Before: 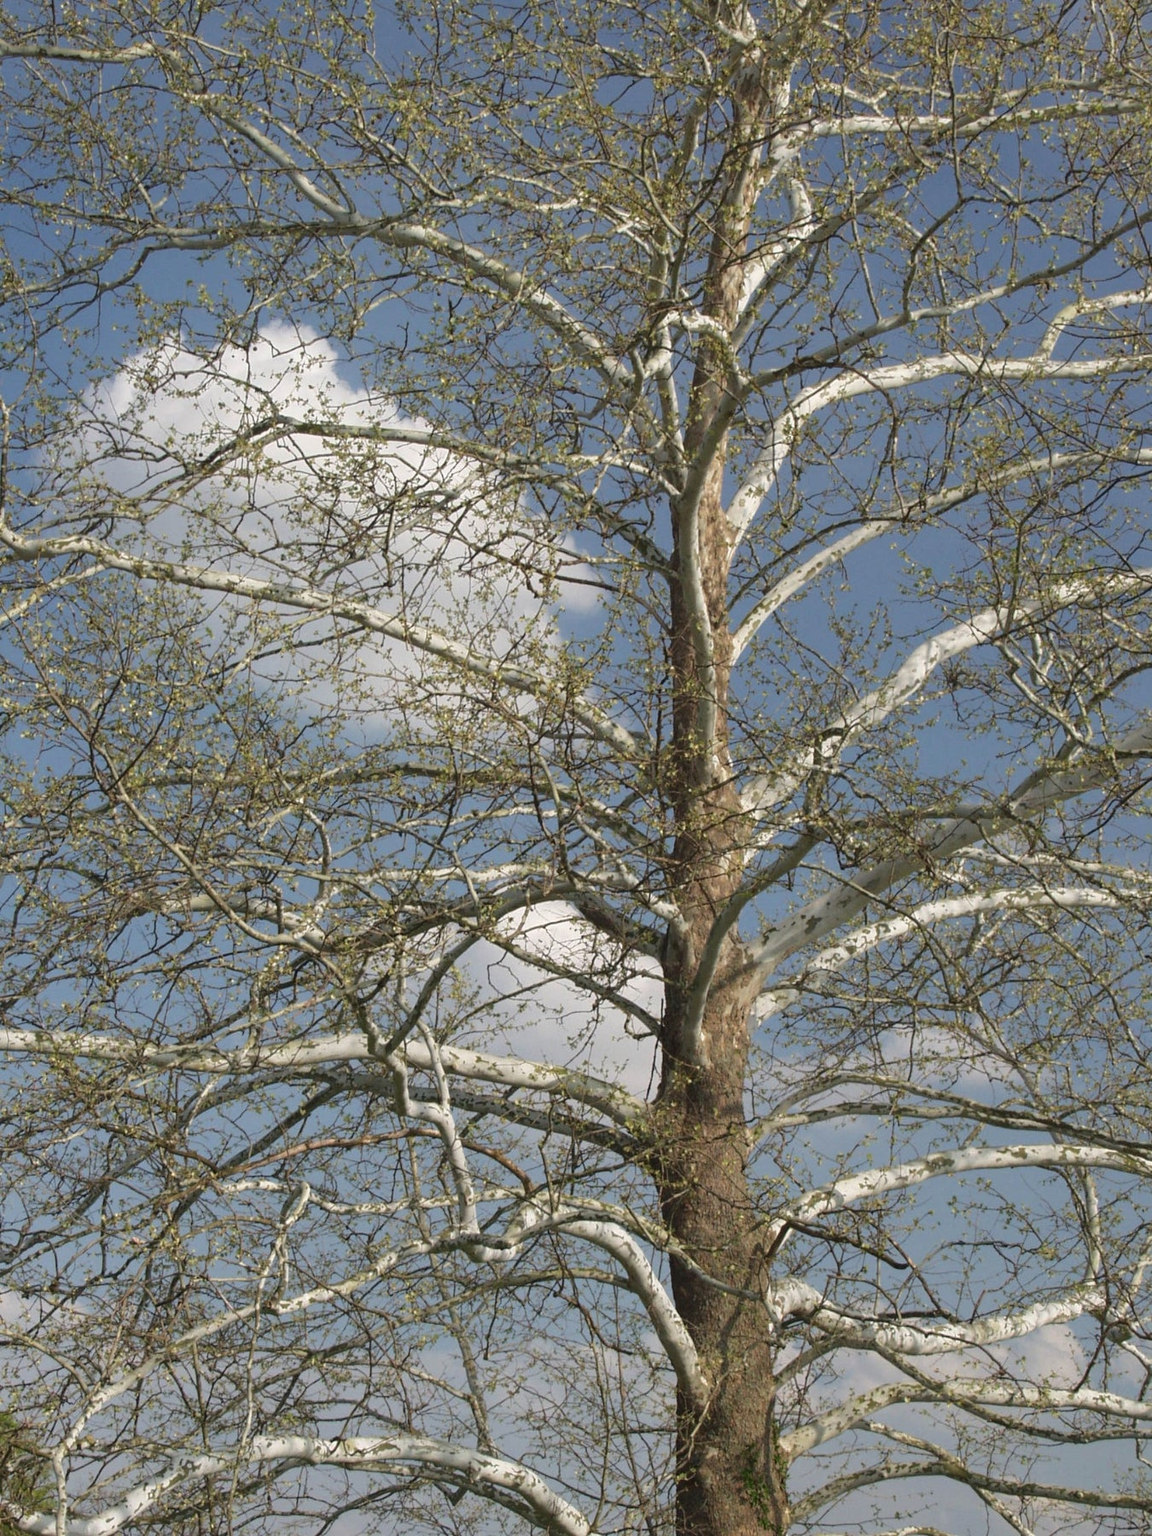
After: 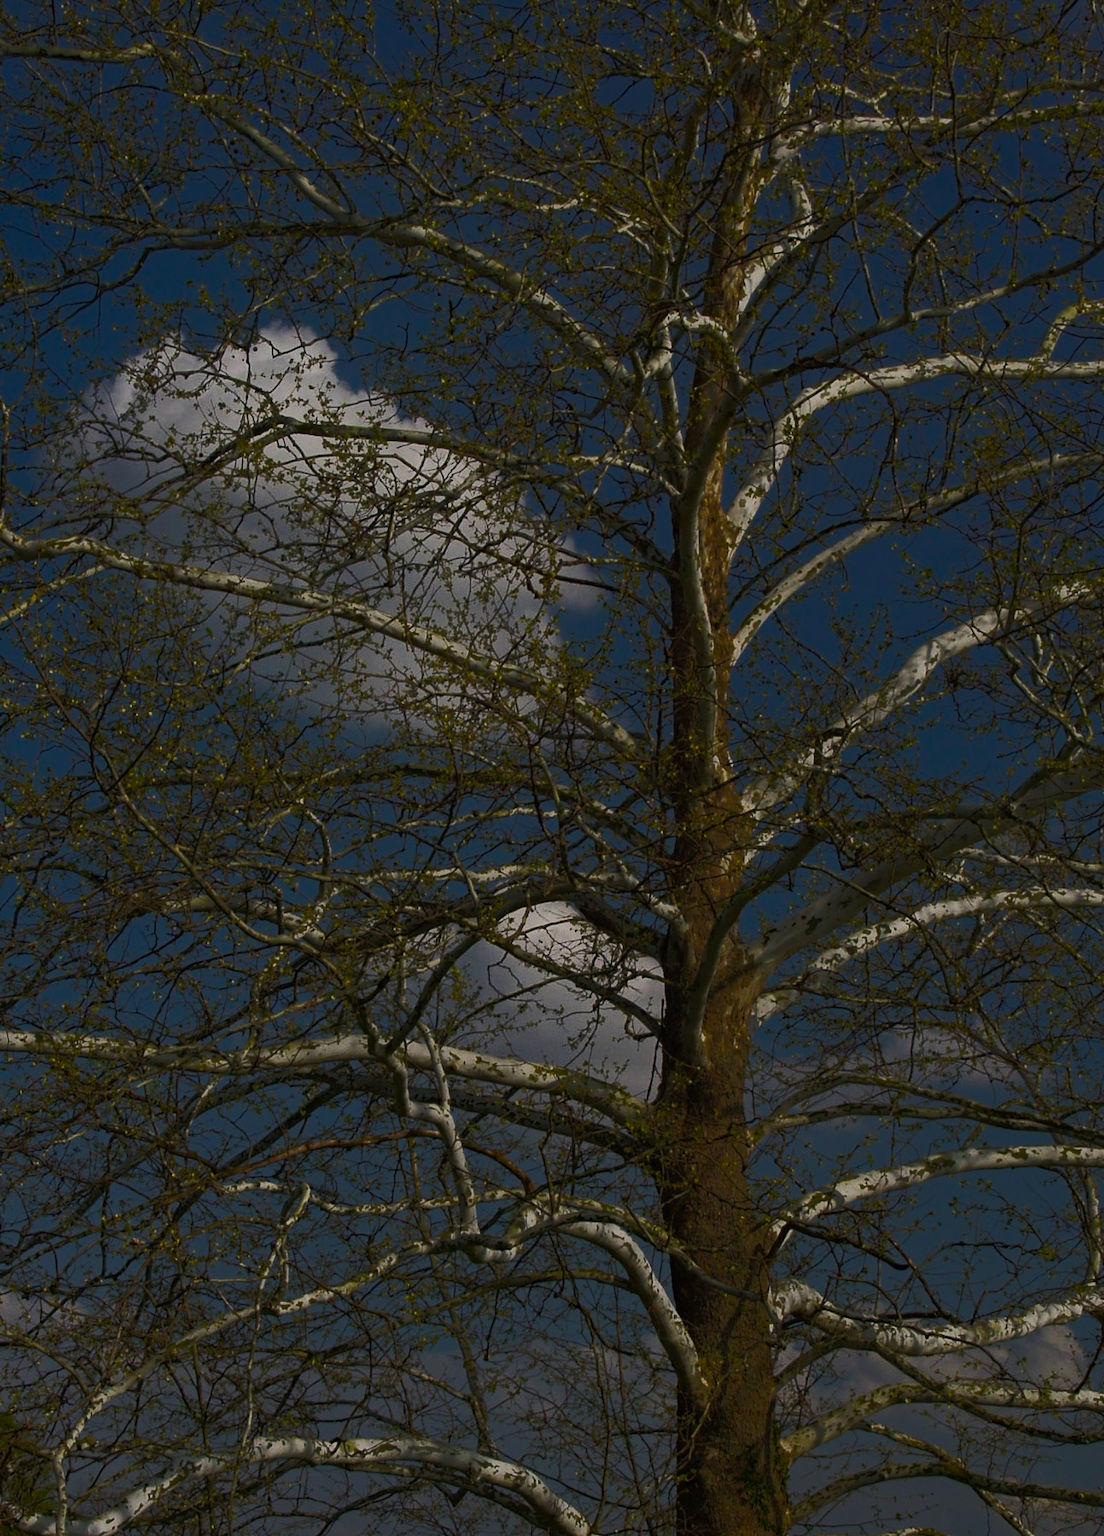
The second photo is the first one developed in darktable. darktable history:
color balance rgb: linear chroma grading › global chroma 40.15%, perceptual saturation grading › global saturation 60.58%, perceptual saturation grading › highlights 20.44%, perceptual saturation grading › shadows -50.36%, perceptual brilliance grading › highlights 2.19%, perceptual brilliance grading › mid-tones -50.36%, perceptual brilliance grading › shadows -50.36%
haze removal: compatibility mode true, adaptive false
exposure: exposure -1 EV, compensate highlight preservation false
crop: right 4.126%, bottom 0.031%
